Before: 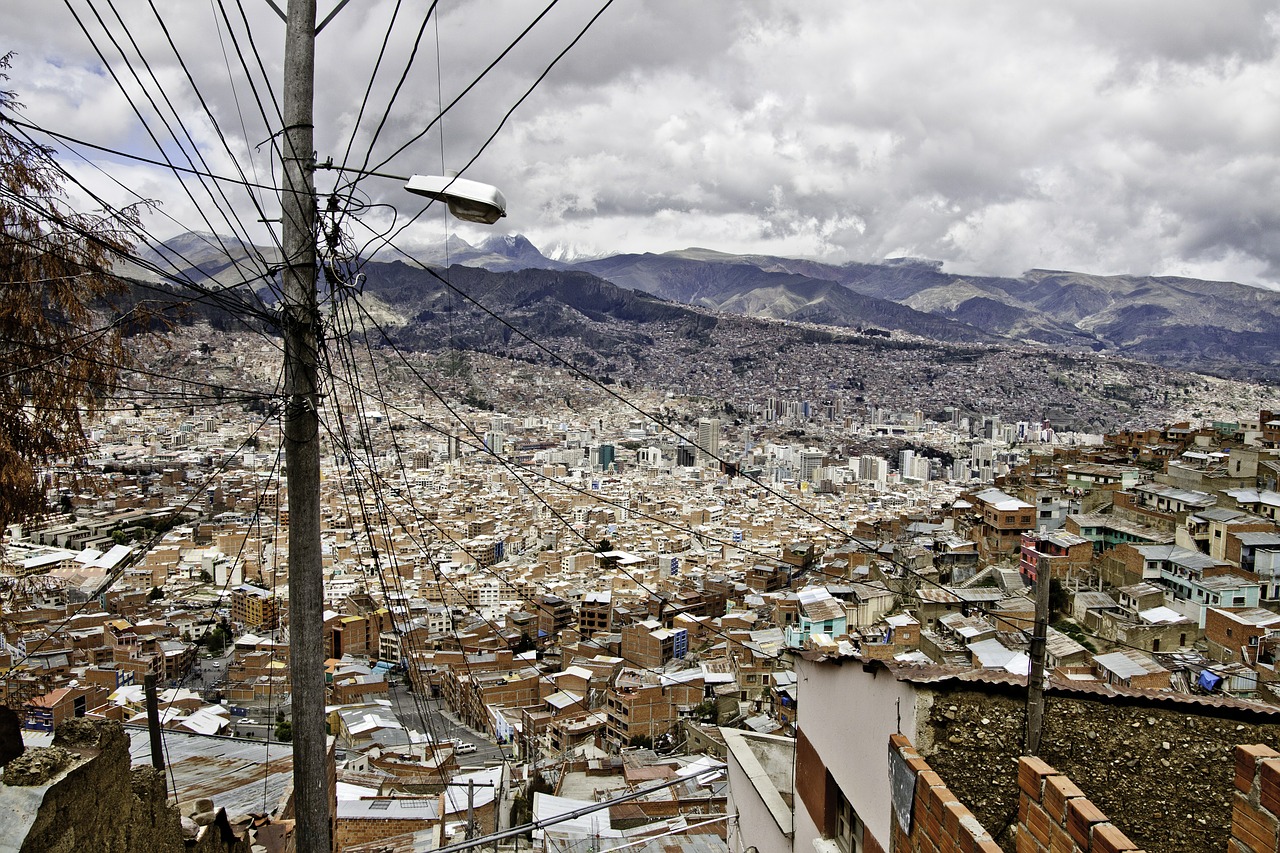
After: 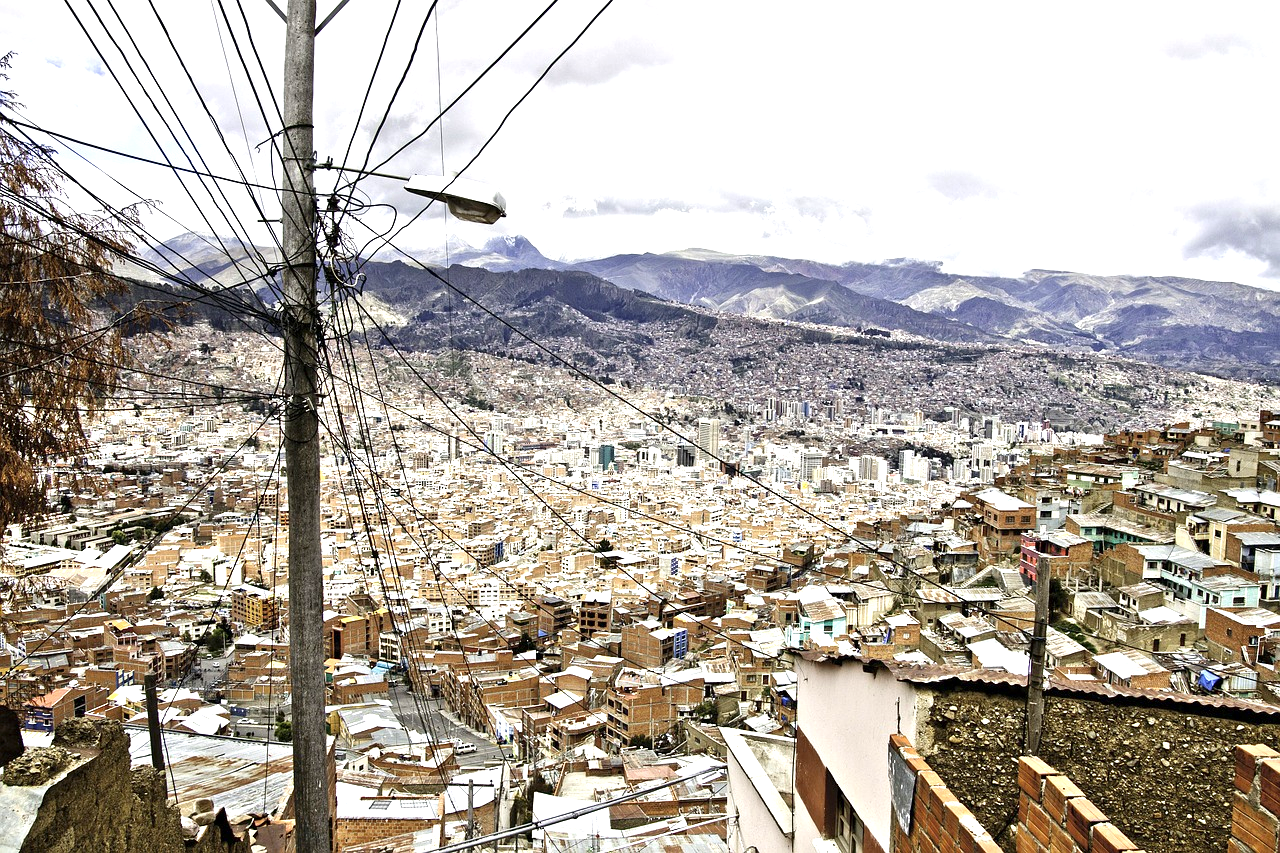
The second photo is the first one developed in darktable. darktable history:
exposure: exposure 1.134 EV, compensate highlight preservation false
